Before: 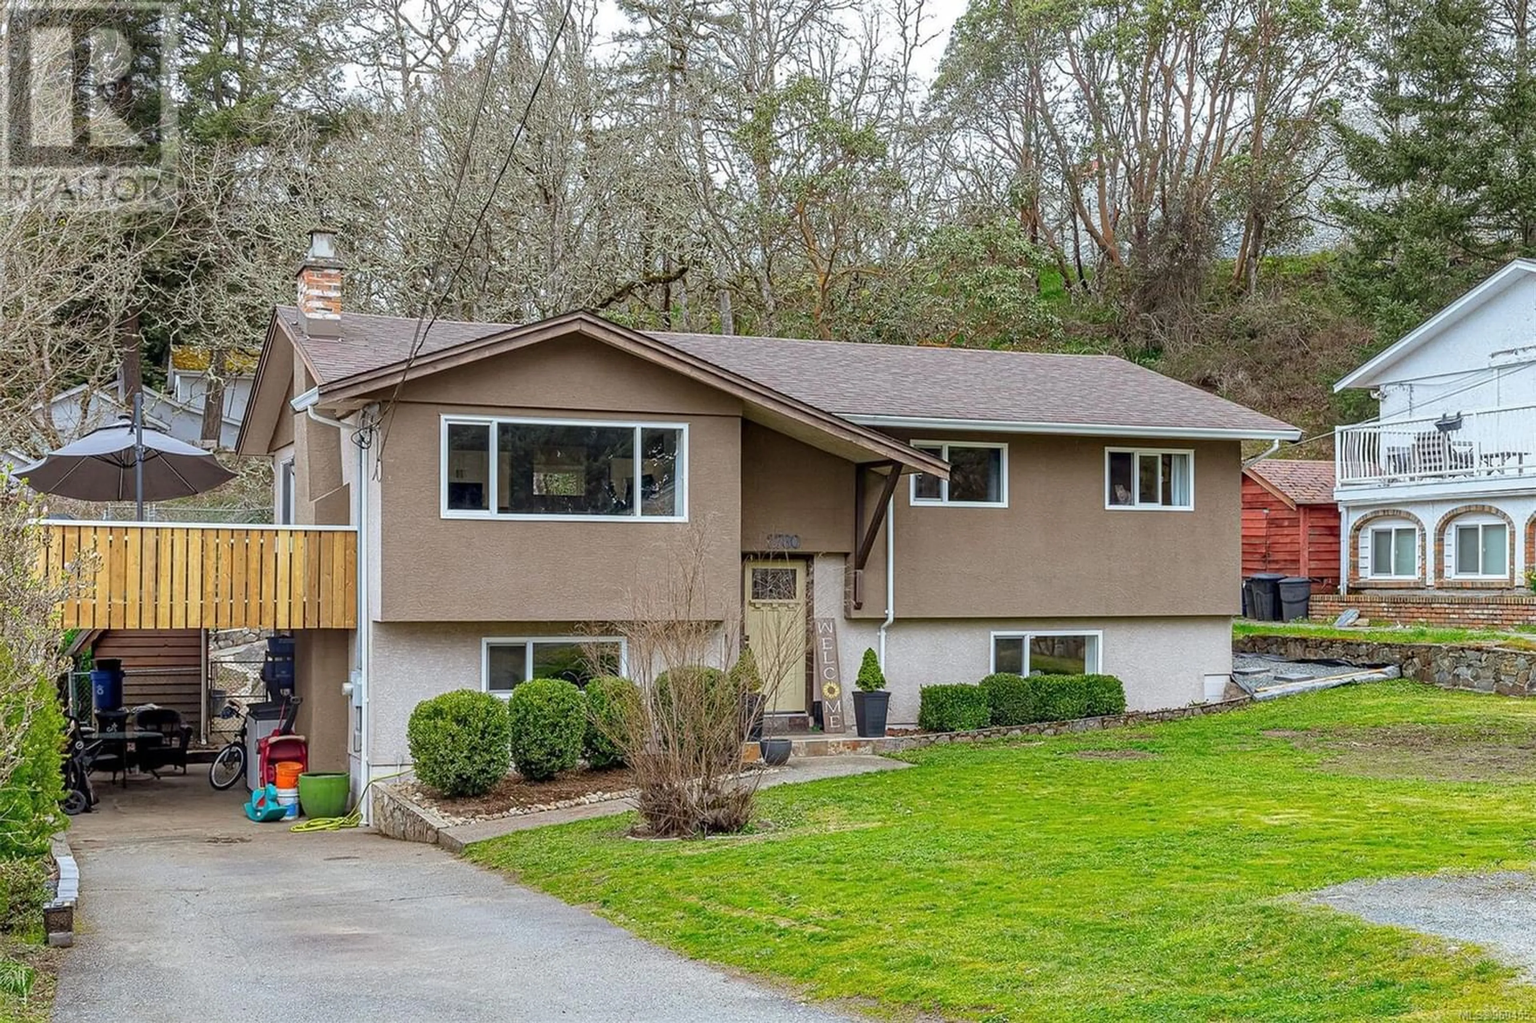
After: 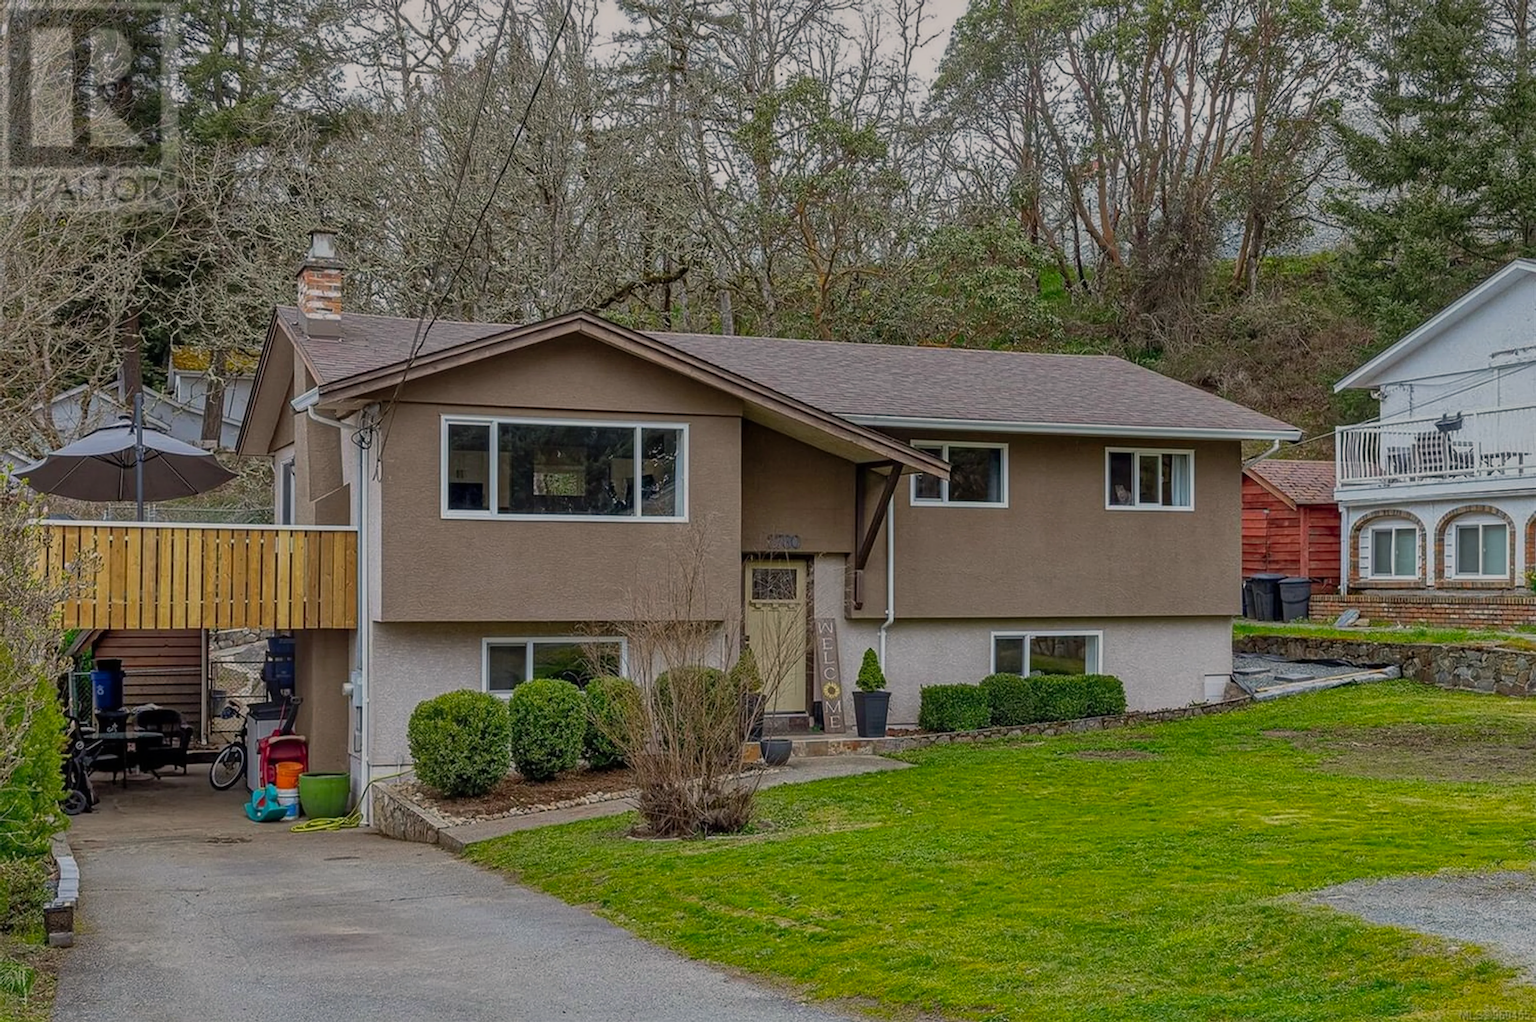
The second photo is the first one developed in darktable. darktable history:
exposure: exposure -1.478 EV, compensate exposure bias true, compensate highlight preservation false
color balance rgb: shadows lift › luminance -19.686%, highlights gain › chroma 1.747%, highlights gain › hue 55.98°, perceptual saturation grading › global saturation -1.957%, perceptual saturation grading › highlights -8.21%, perceptual saturation grading › mid-tones 7.363%, perceptual saturation grading › shadows 3.976%, perceptual brilliance grading › global brilliance 24.612%, global vibrance 9.994%
shadows and highlights: on, module defaults
